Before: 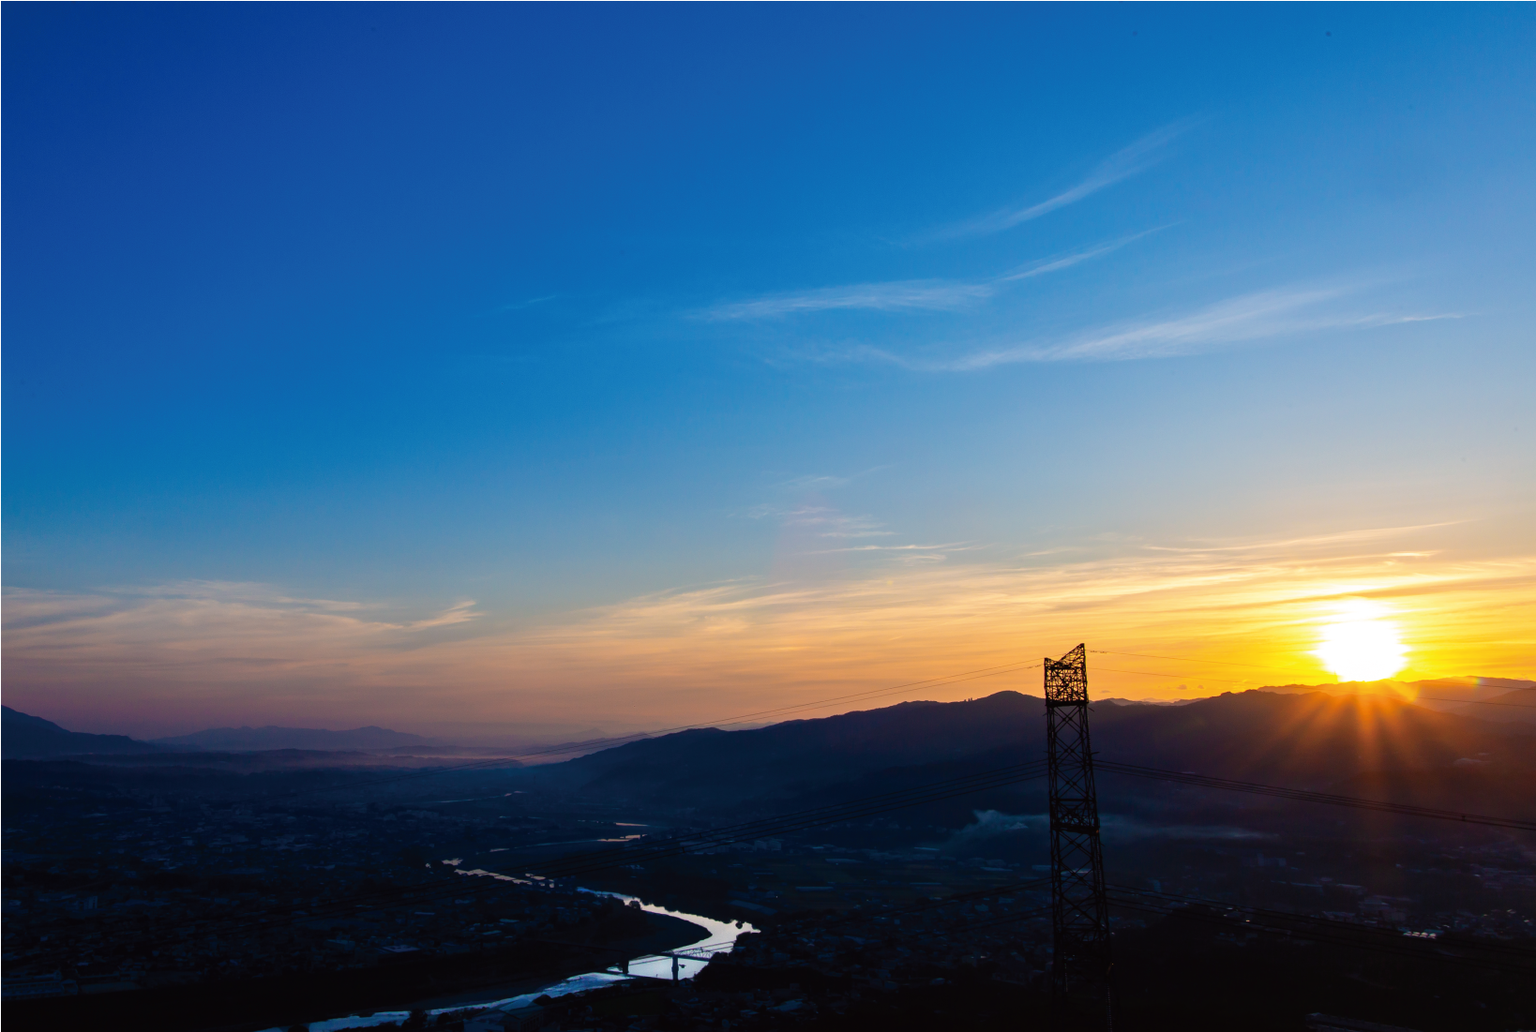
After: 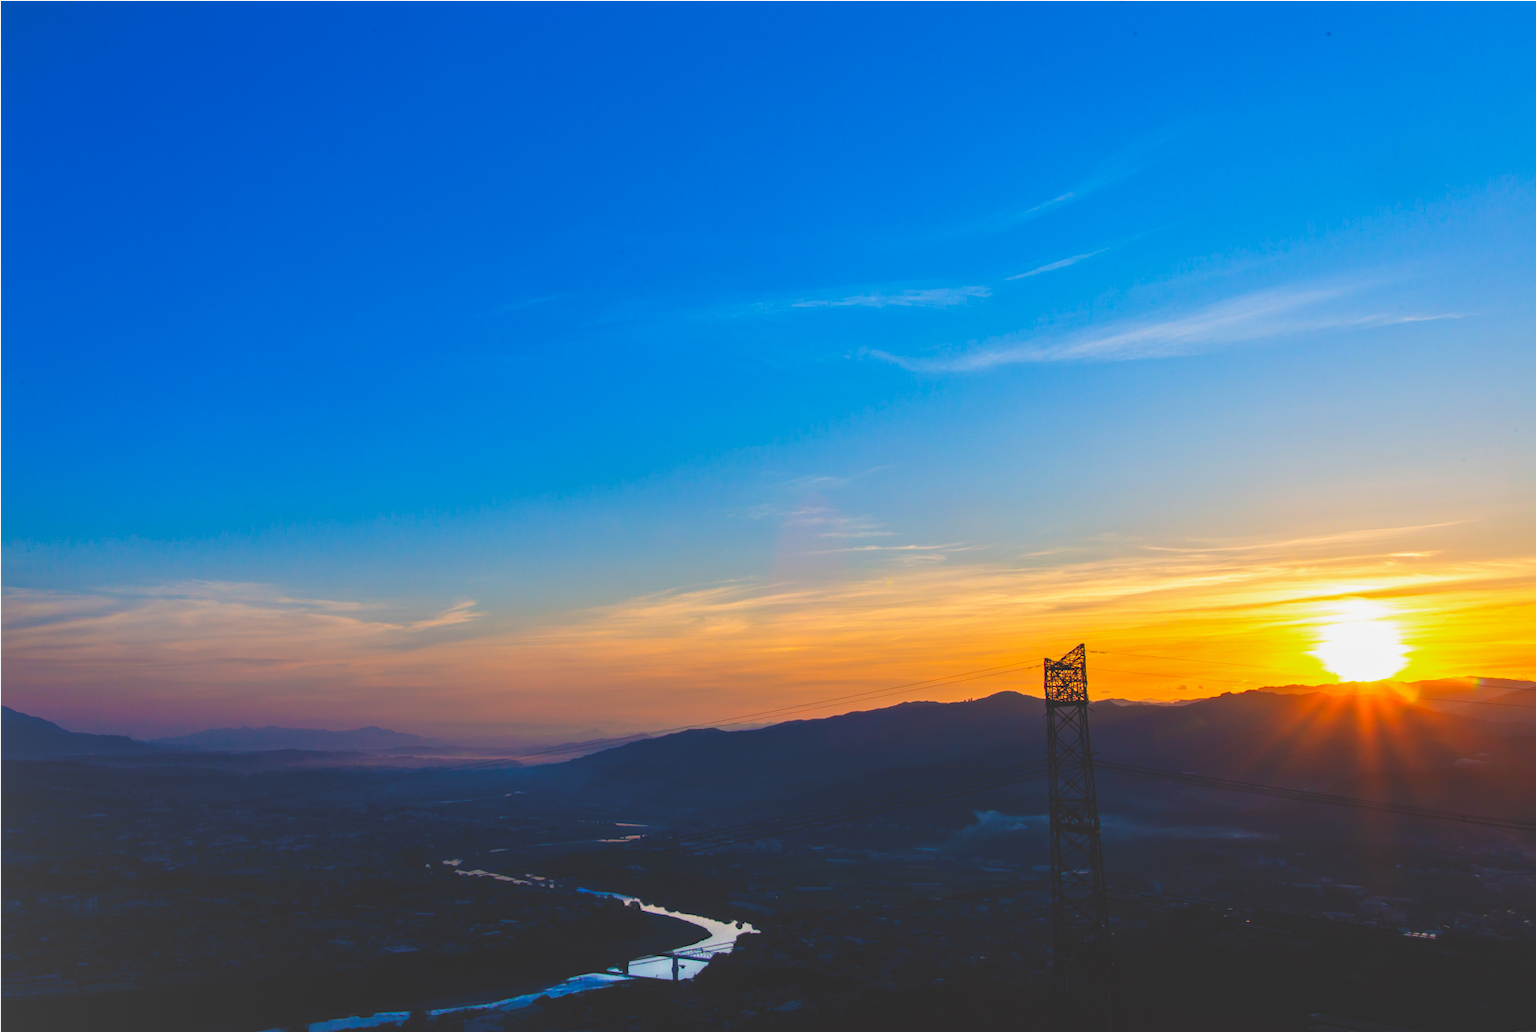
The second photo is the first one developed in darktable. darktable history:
contrast brightness saturation: saturation 0.492
exposure: black level correction -0.021, exposure -0.034 EV, compensate highlight preservation false
local contrast: detail 110%
